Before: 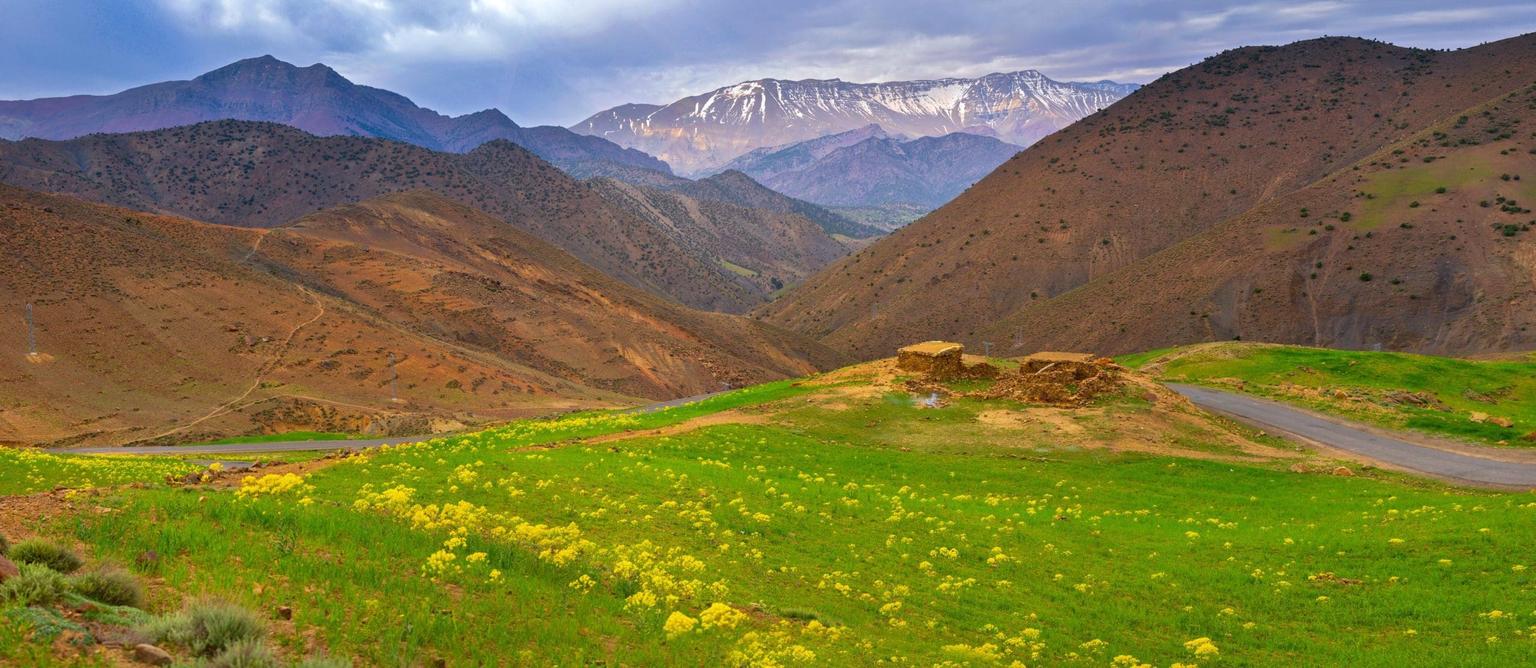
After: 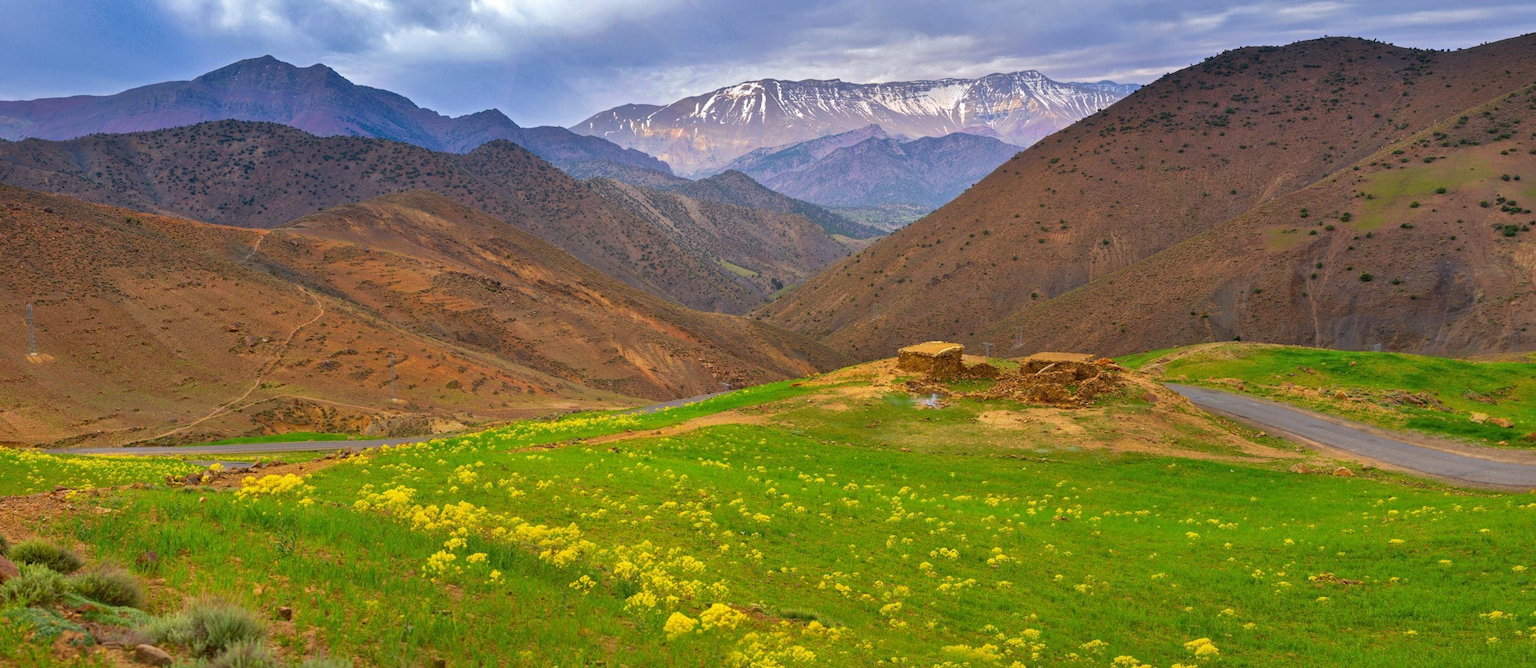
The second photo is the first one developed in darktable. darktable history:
shadows and highlights: radius 133.83, soften with gaussian
tone equalizer: on, module defaults
